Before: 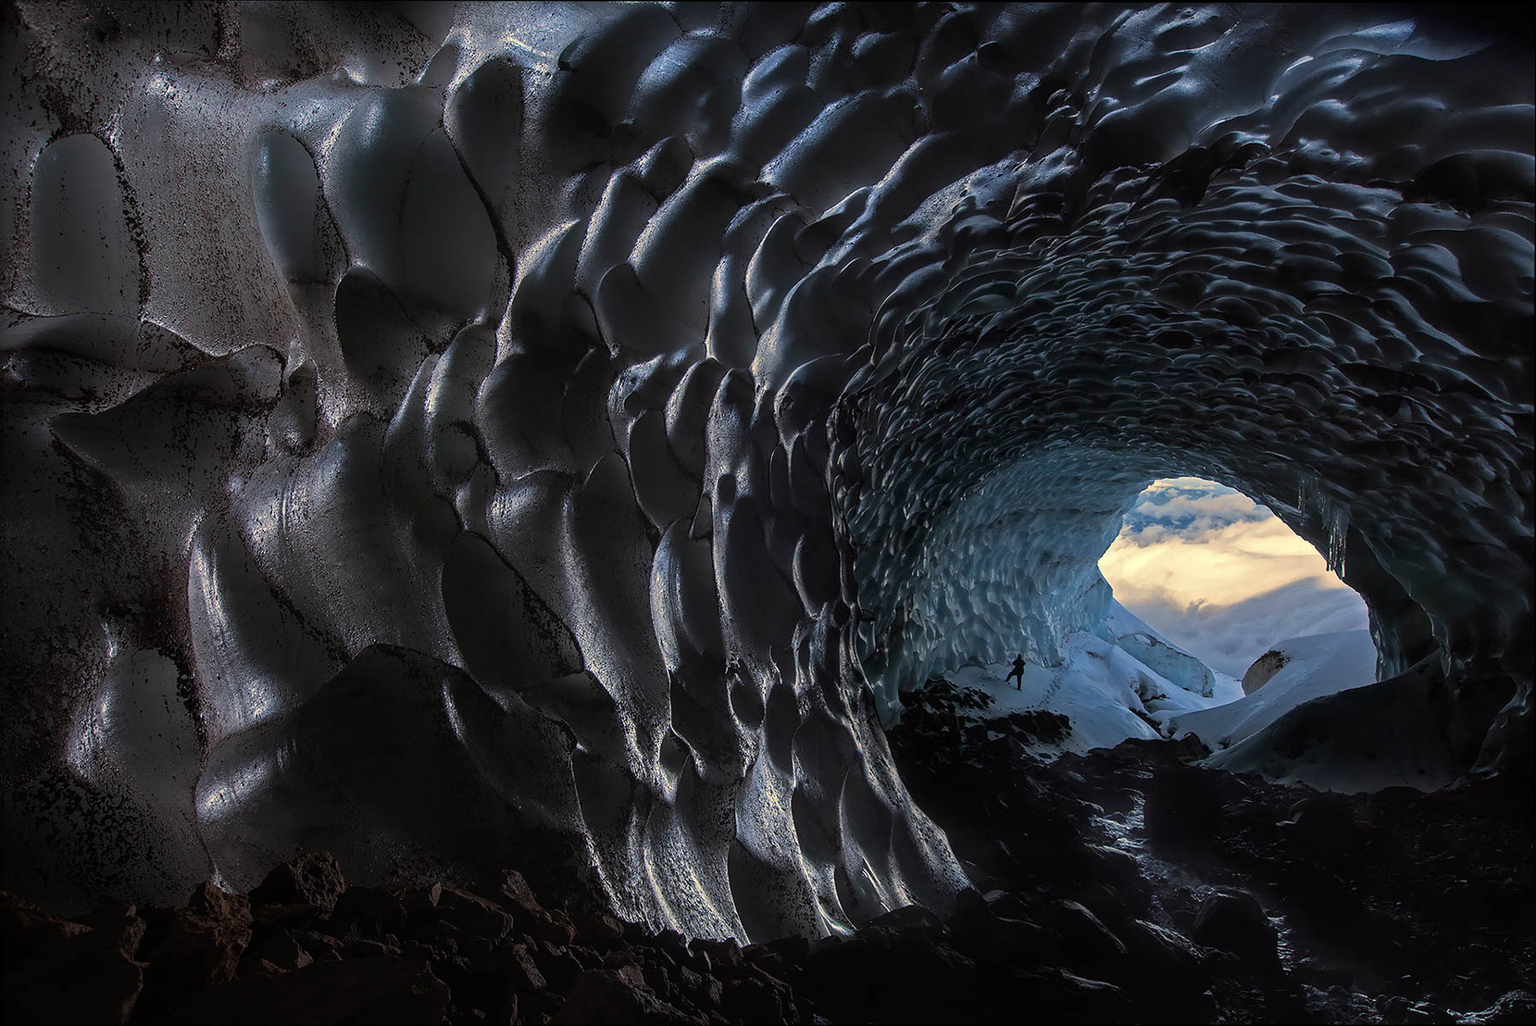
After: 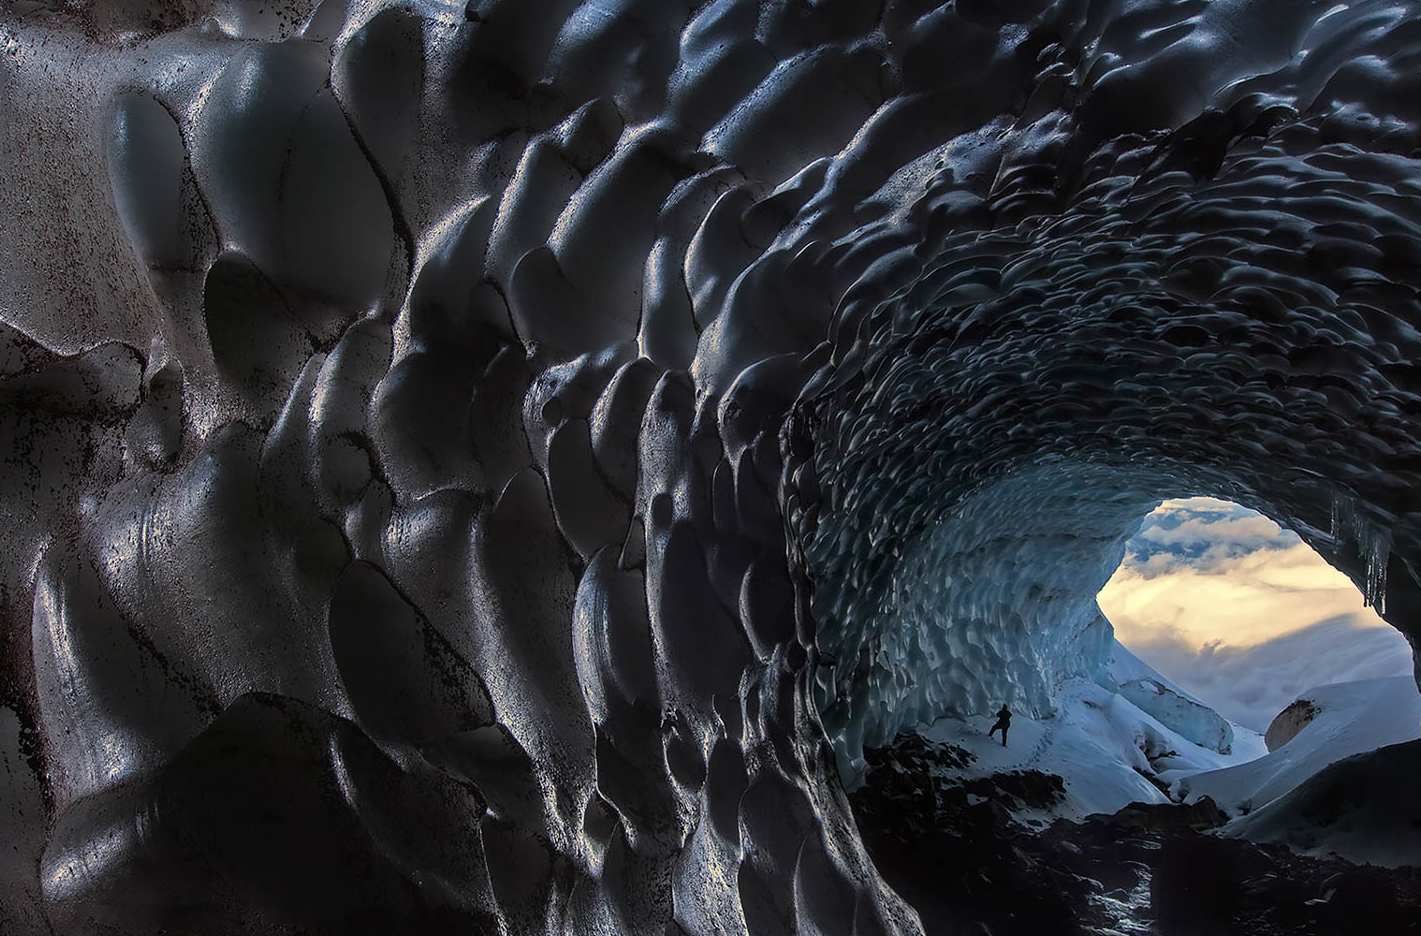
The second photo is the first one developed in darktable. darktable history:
crop and rotate: left 10.464%, top 5.086%, right 10.458%, bottom 16.836%
